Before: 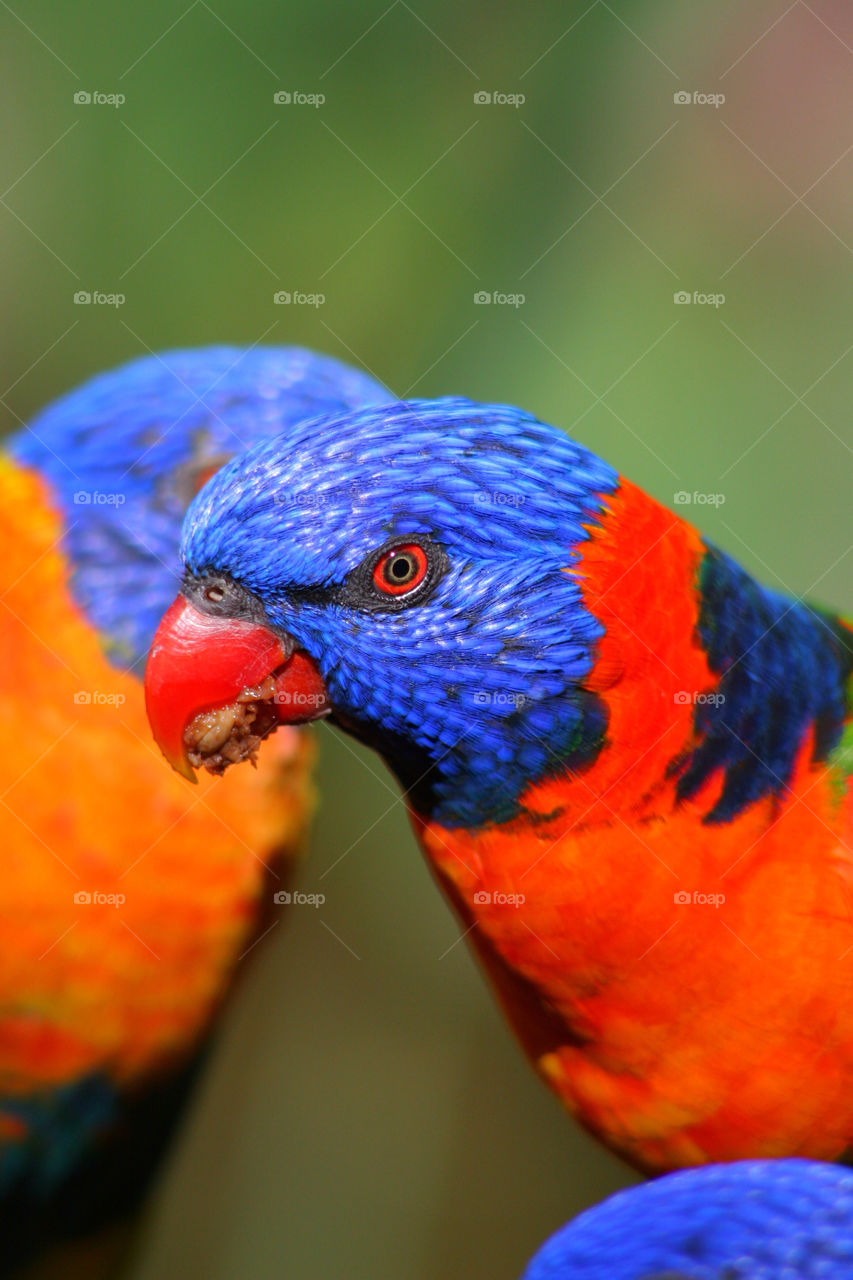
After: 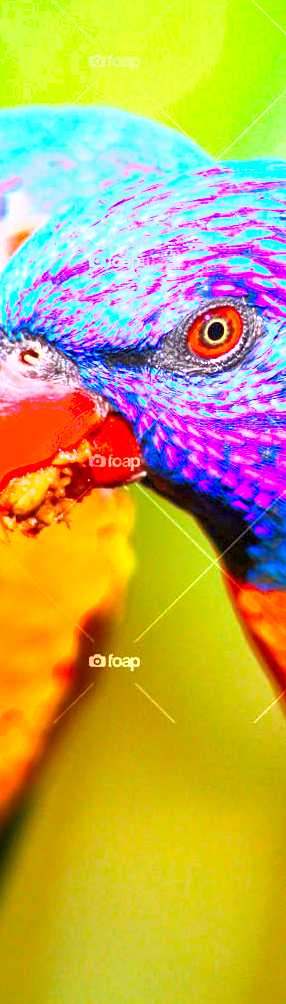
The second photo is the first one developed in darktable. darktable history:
exposure: black level correction 0.001, exposure 2.607 EV, compensate exposure bias true, compensate highlight preservation false
crop and rotate: left 21.77%, top 18.528%, right 44.676%, bottom 2.997%
color balance rgb: linear chroma grading › global chroma 15%, perceptual saturation grading › global saturation 30%
local contrast: mode bilateral grid, contrast 20, coarseness 50, detail 120%, midtone range 0.2
shadows and highlights: shadows 29.61, highlights -30.47, low approximation 0.01, soften with gaussian
